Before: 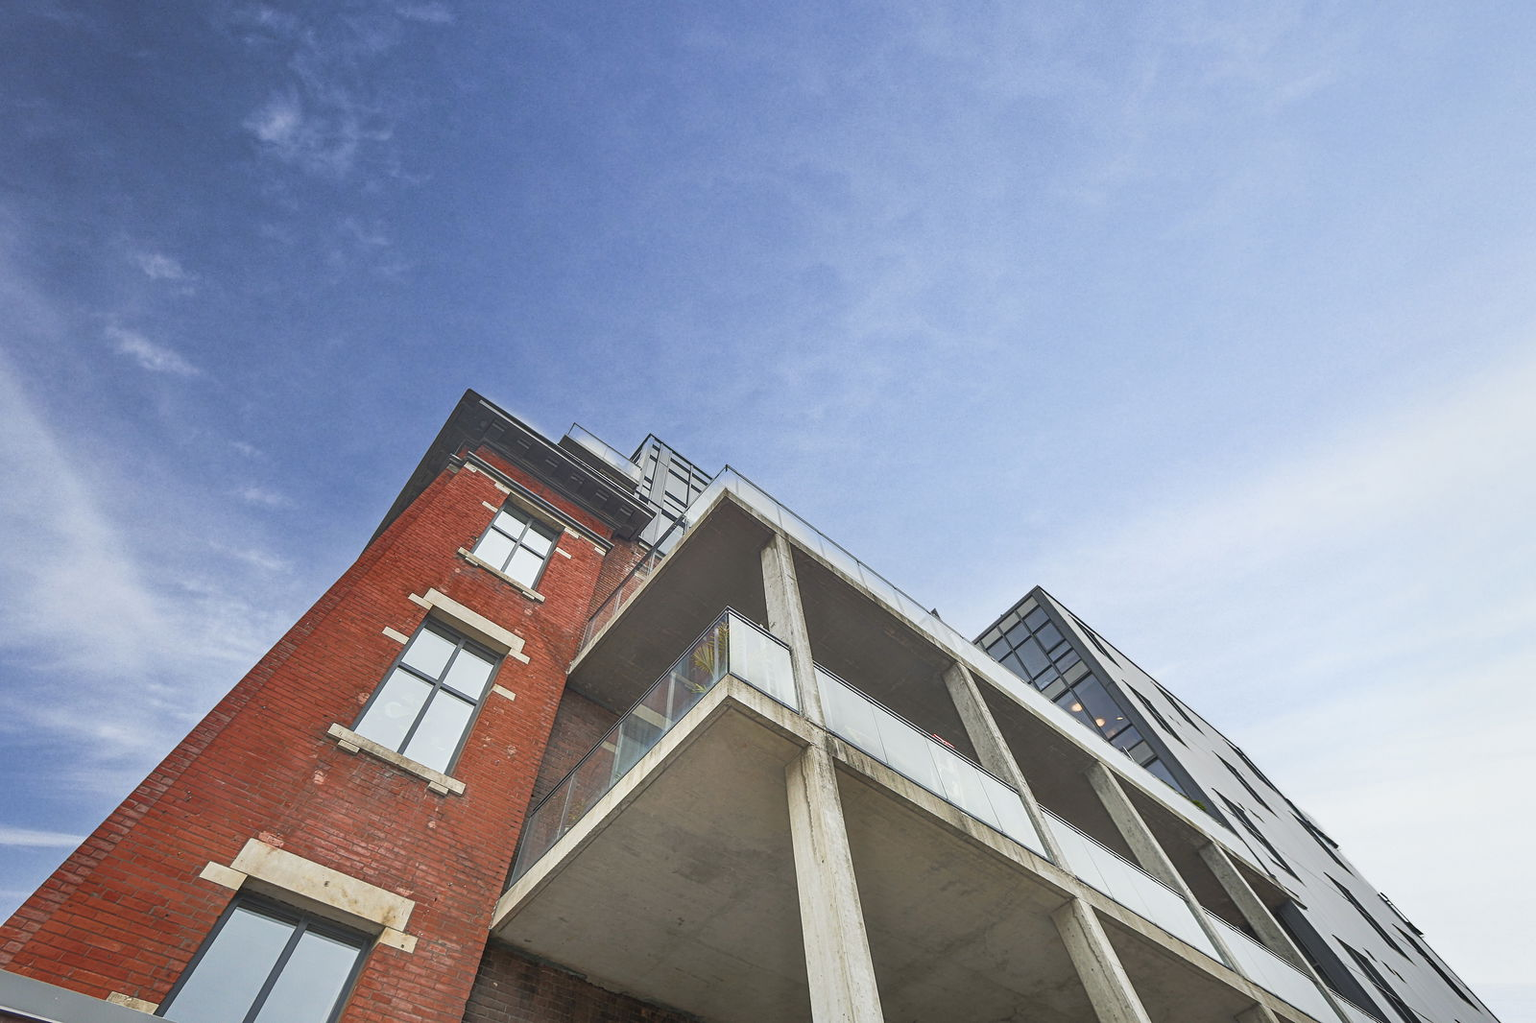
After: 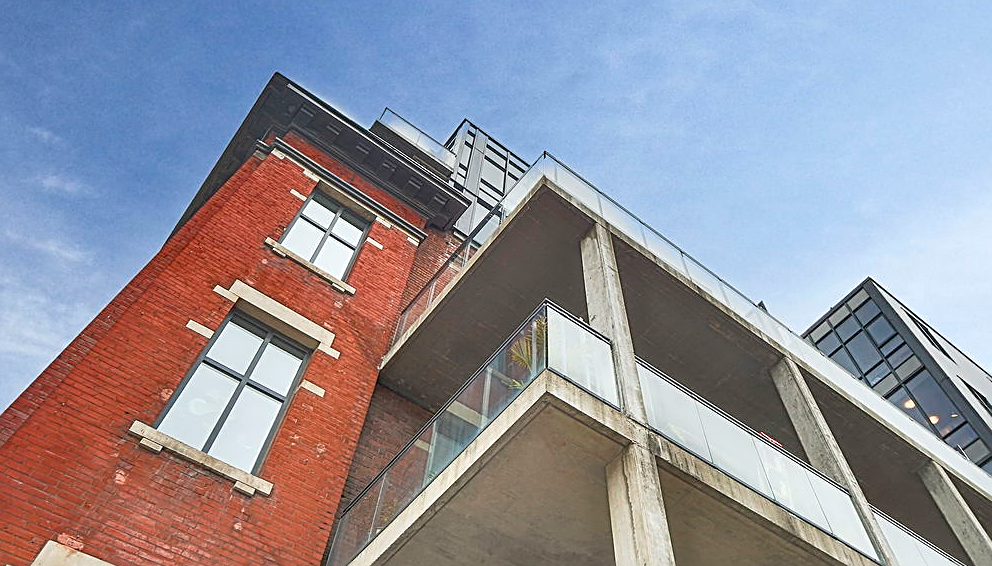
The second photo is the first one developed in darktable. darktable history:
exposure: black level correction 0.007, exposure 0.159 EV, compensate highlight preservation false
shadows and highlights: shadows 30.86, highlights 0, soften with gaussian
crop: left 13.312%, top 31.28%, right 24.627%, bottom 15.582%
sharpen: on, module defaults
